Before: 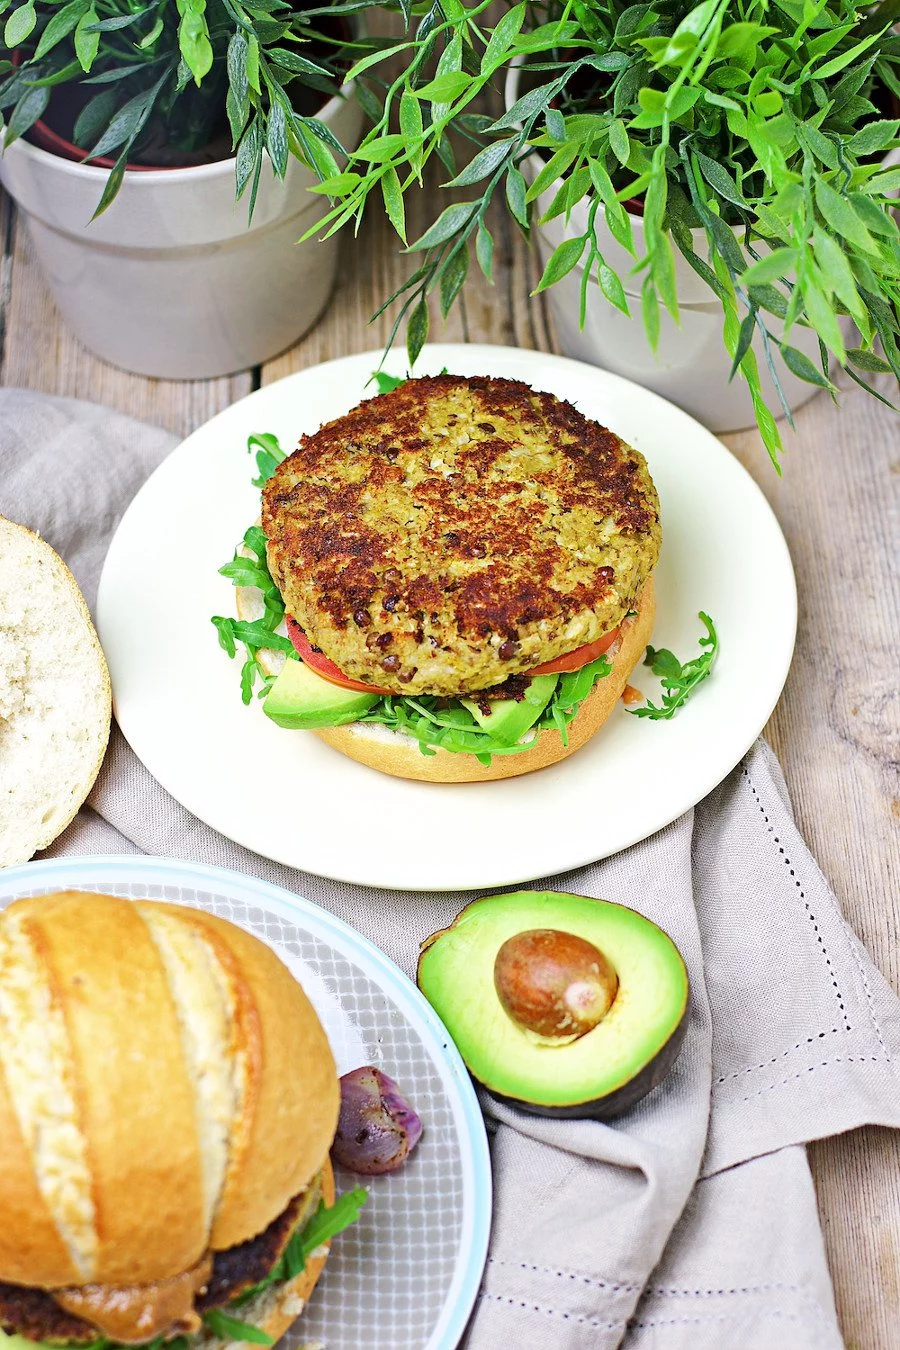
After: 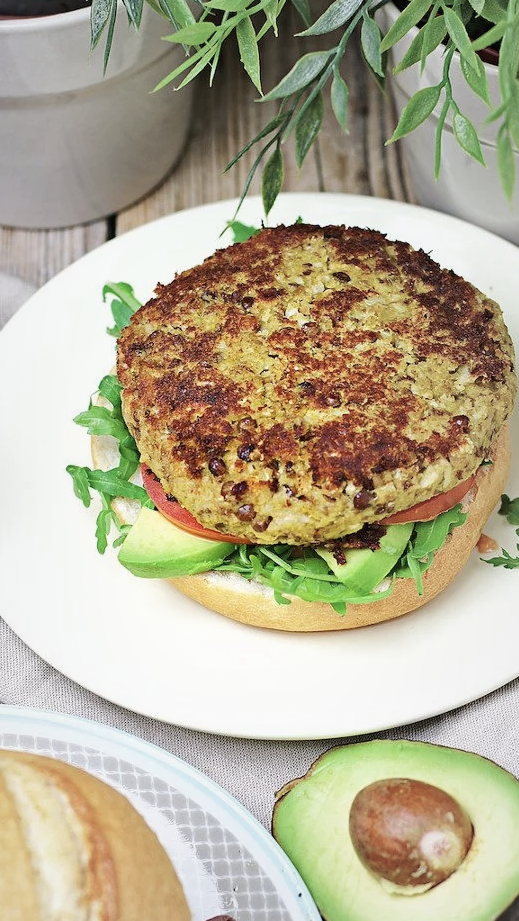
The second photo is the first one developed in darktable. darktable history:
vignetting: fall-off start 18.21%, fall-off radius 137.95%, brightness -0.207, center (-0.078, 0.066), width/height ratio 0.62, shape 0.59
crop: left 16.202%, top 11.208%, right 26.045%, bottom 20.557%
contrast brightness saturation: saturation -0.17
